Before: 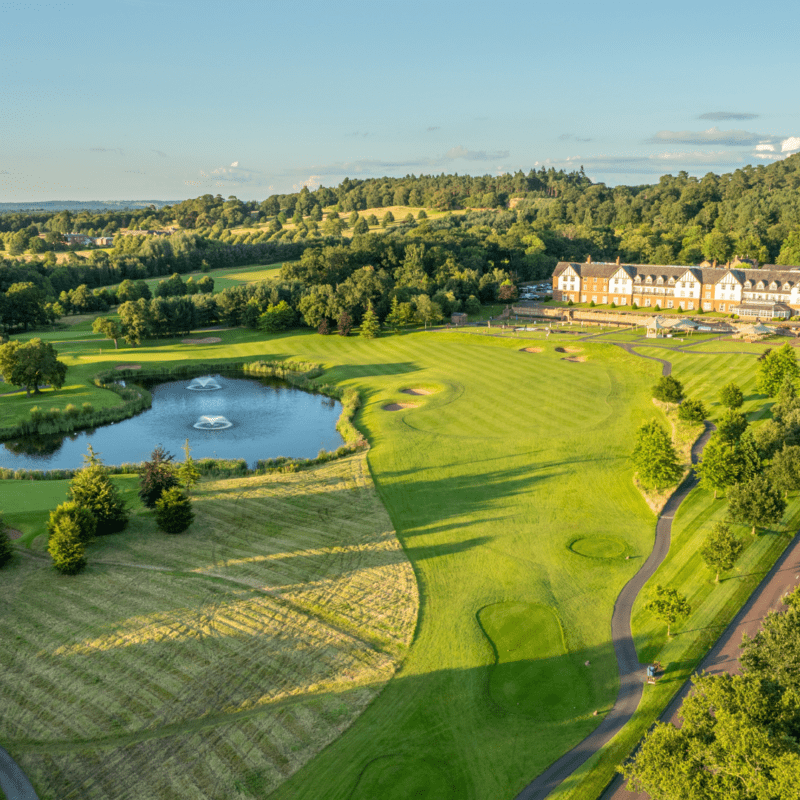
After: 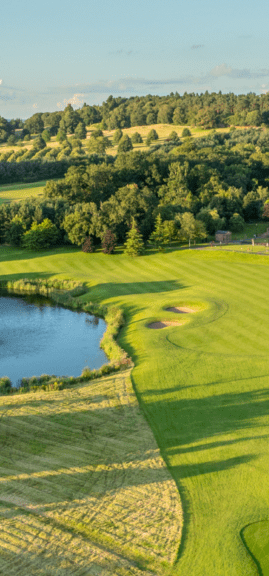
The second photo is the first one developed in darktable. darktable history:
crop and rotate: left 29.718%, top 10.283%, right 36.551%, bottom 17.619%
